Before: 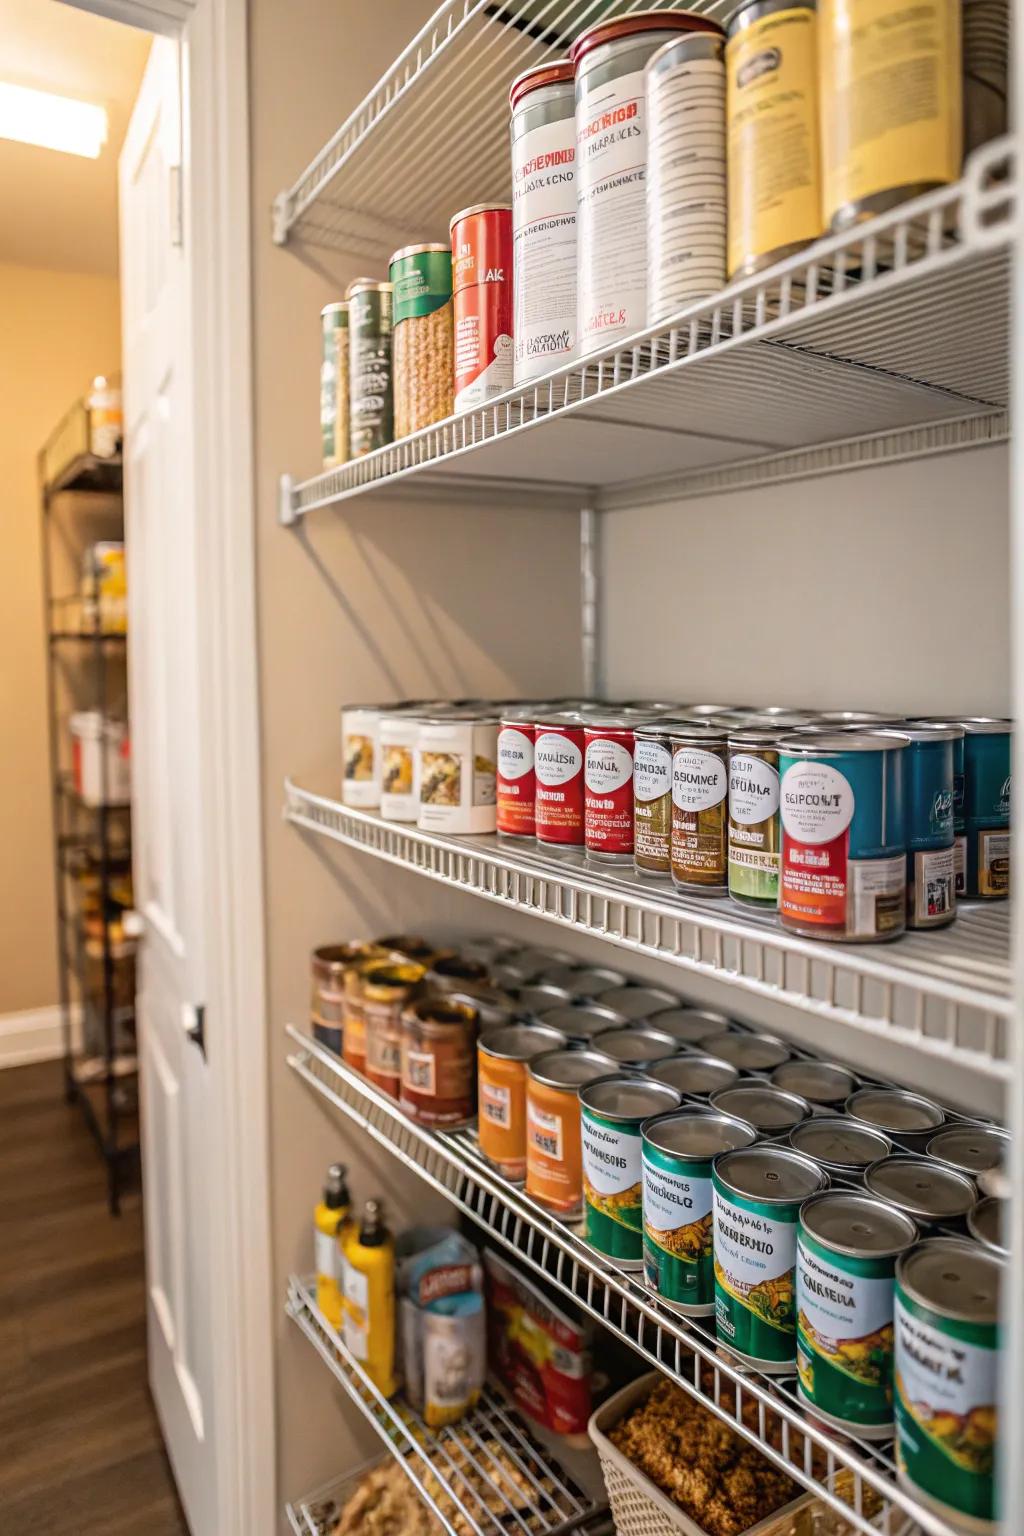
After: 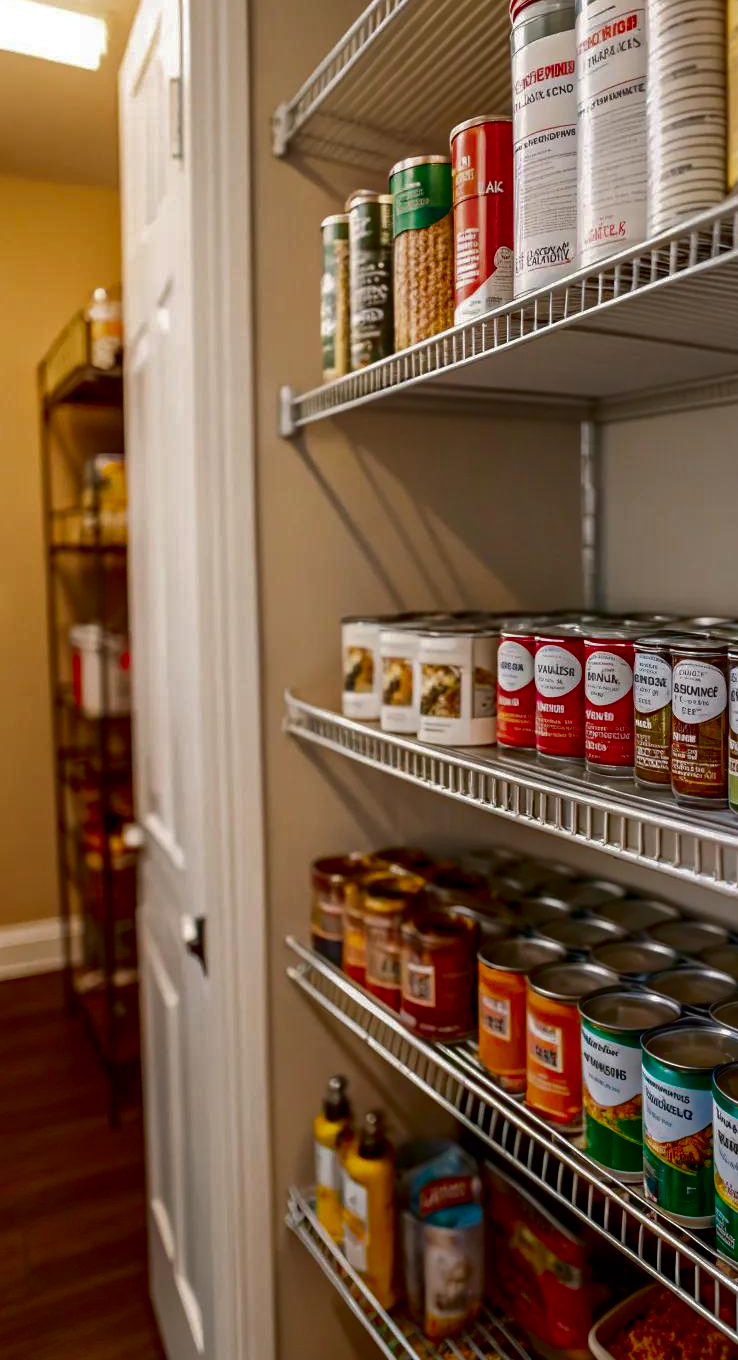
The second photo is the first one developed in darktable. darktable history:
crop: top 5.746%, right 27.883%, bottom 5.709%
shadows and highlights: on, module defaults
contrast brightness saturation: contrast 0.087, brightness -0.572, saturation 0.169
